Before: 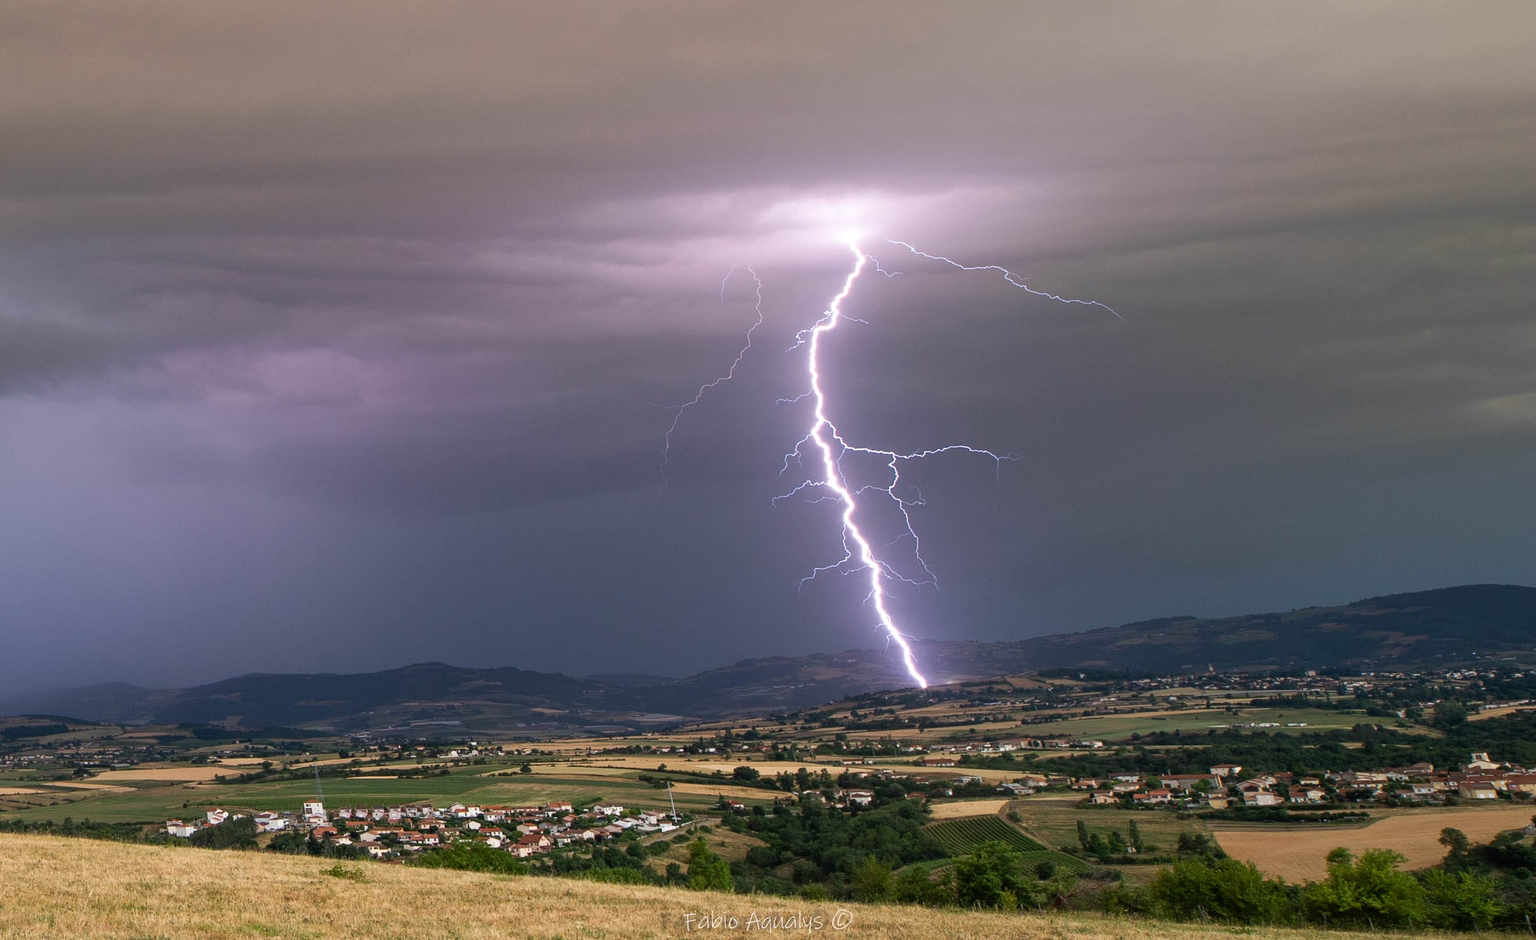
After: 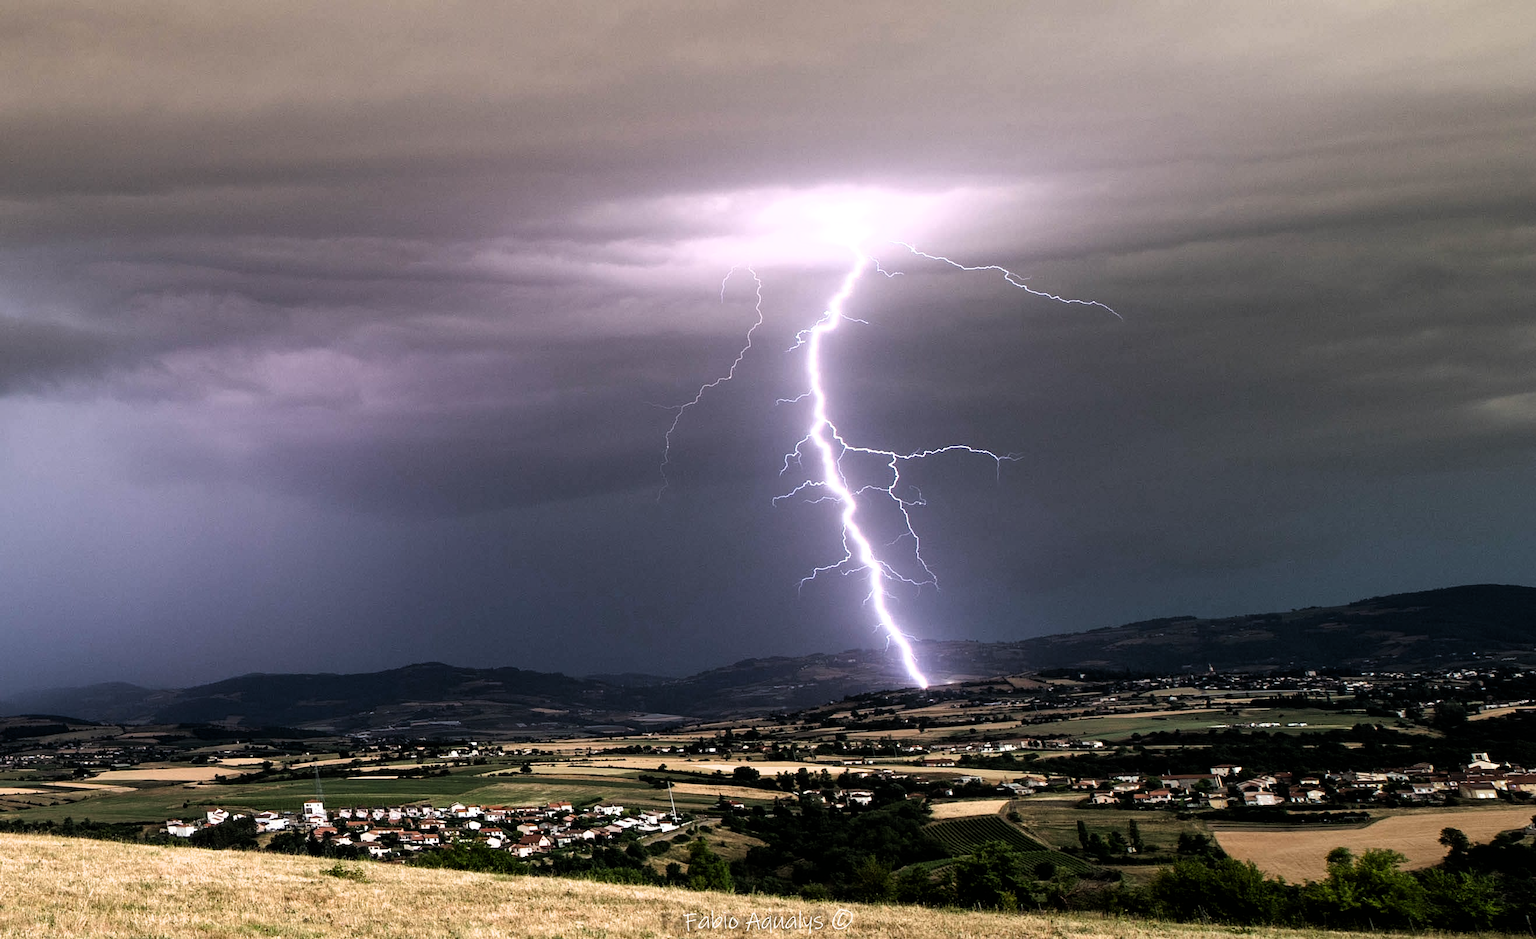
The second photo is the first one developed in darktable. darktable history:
filmic rgb: black relative exposure -8.18 EV, white relative exposure 2.24 EV, threshold 2.96 EV, hardness 7.07, latitude 86.72%, contrast 1.692, highlights saturation mix -4.27%, shadows ↔ highlights balance -2.74%, enable highlight reconstruction true
